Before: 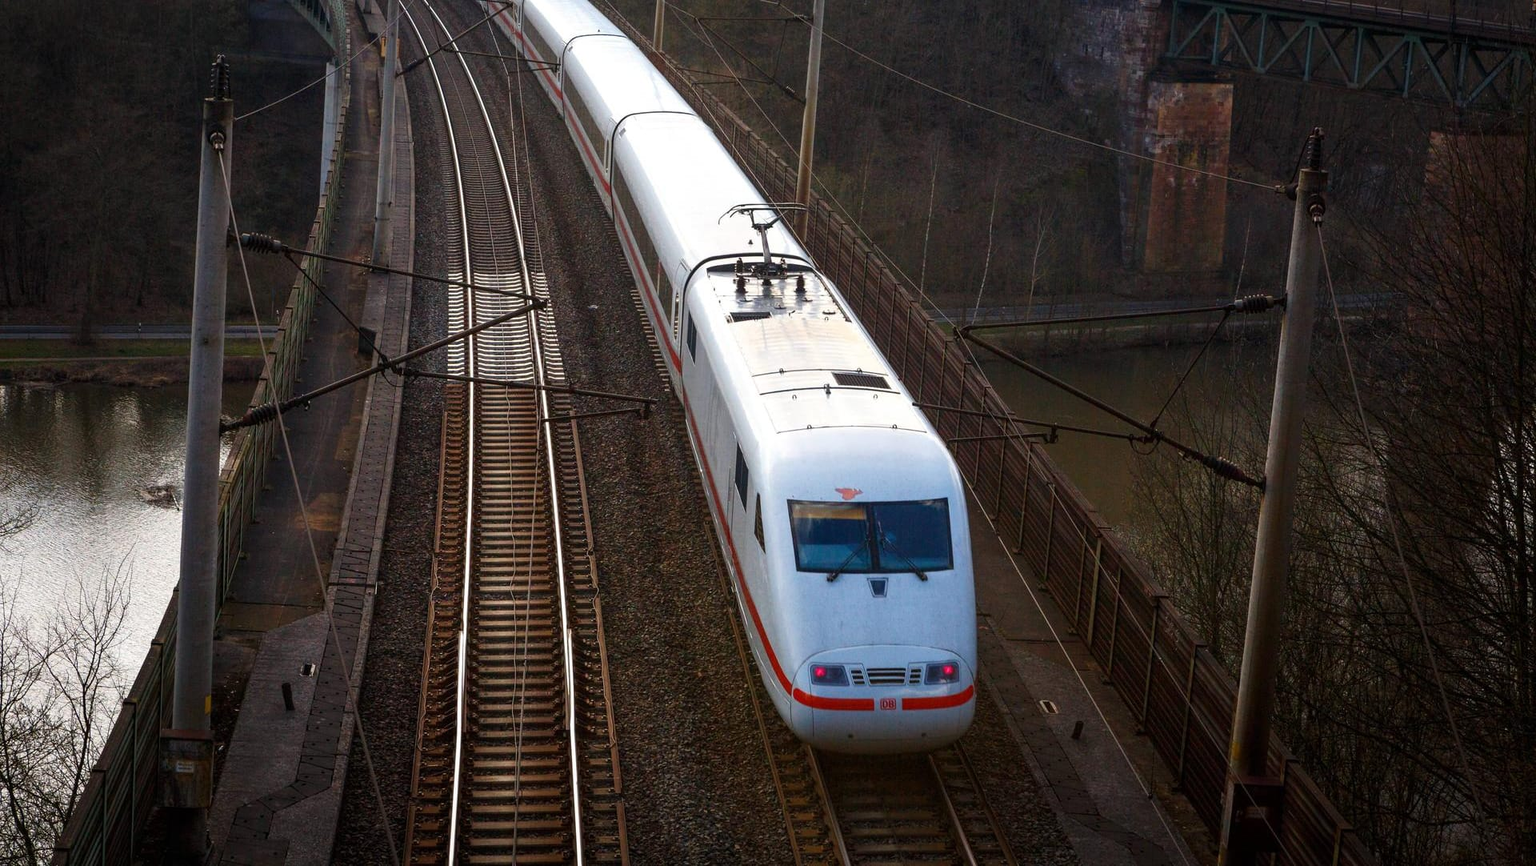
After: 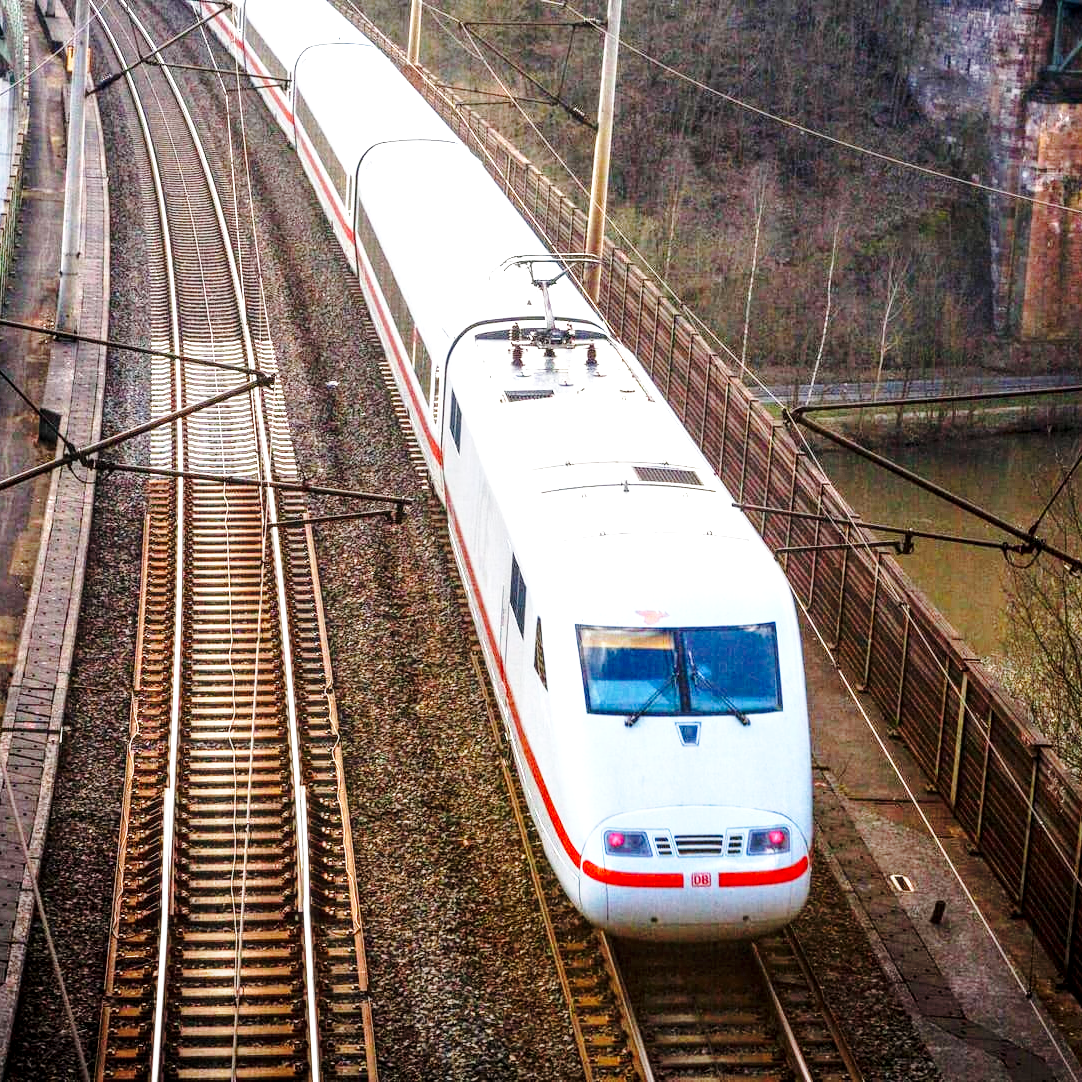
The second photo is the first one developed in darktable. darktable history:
exposure: black level correction 0.001, exposure 1.302 EV, compensate exposure bias true, compensate highlight preservation false
base curve: curves: ch0 [(0, 0) (0.028, 0.03) (0.121, 0.232) (0.46, 0.748) (0.859, 0.968) (1, 1)], preserve colors none
local contrast: on, module defaults
tone equalizer: -8 EV -0.38 EV, -7 EV -0.373 EV, -6 EV -0.362 EV, -5 EV -0.242 EV, -3 EV 0.247 EV, -2 EV 0.362 EV, -1 EV 0.375 EV, +0 EV 0.39 EV
crop: left 21.309%, right 22.315%
